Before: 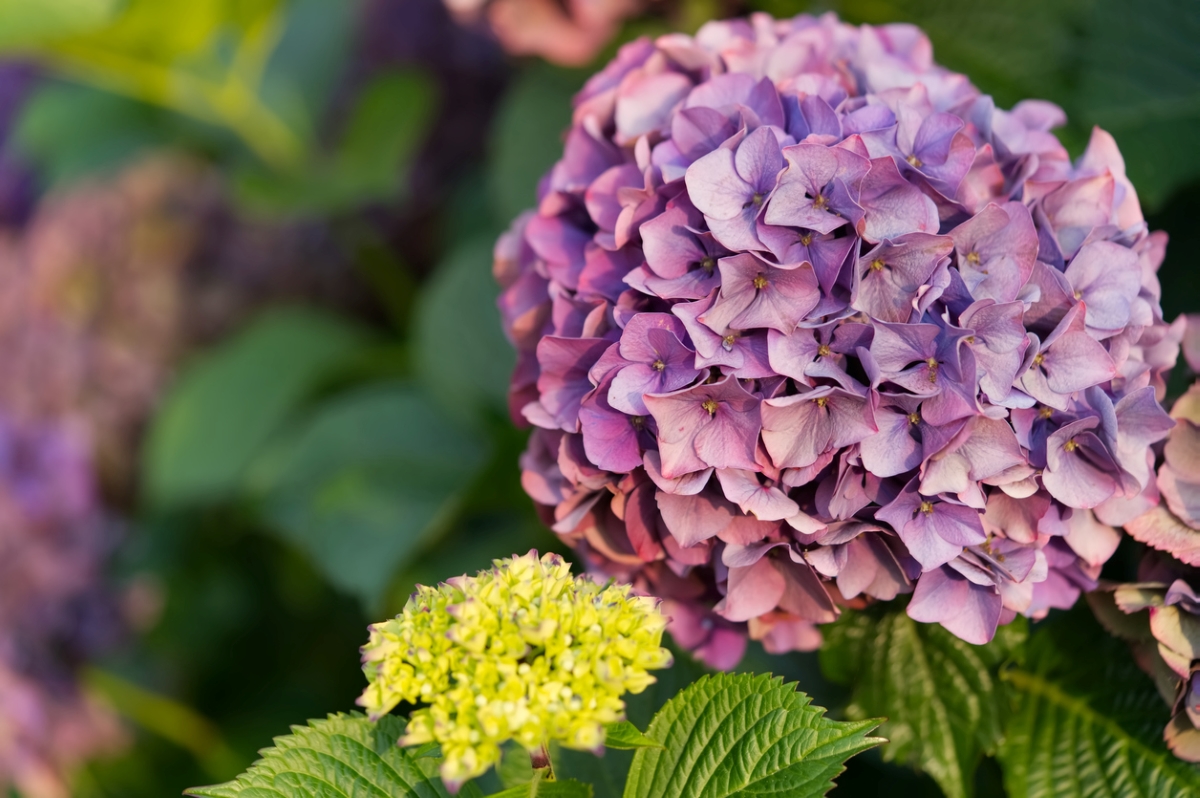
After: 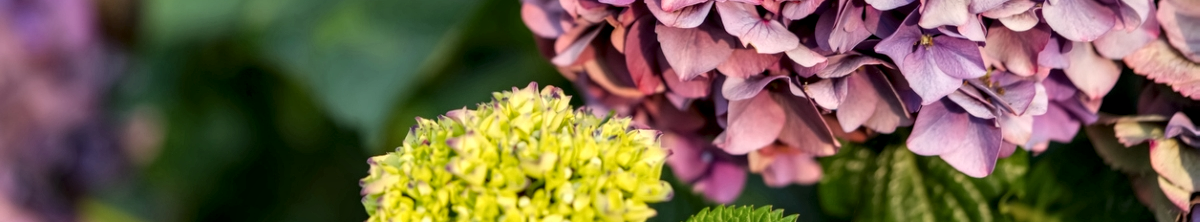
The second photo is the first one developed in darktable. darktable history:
local contrast: detail 150%
crop and rotate: top 58.74%, bottom 13.424%
